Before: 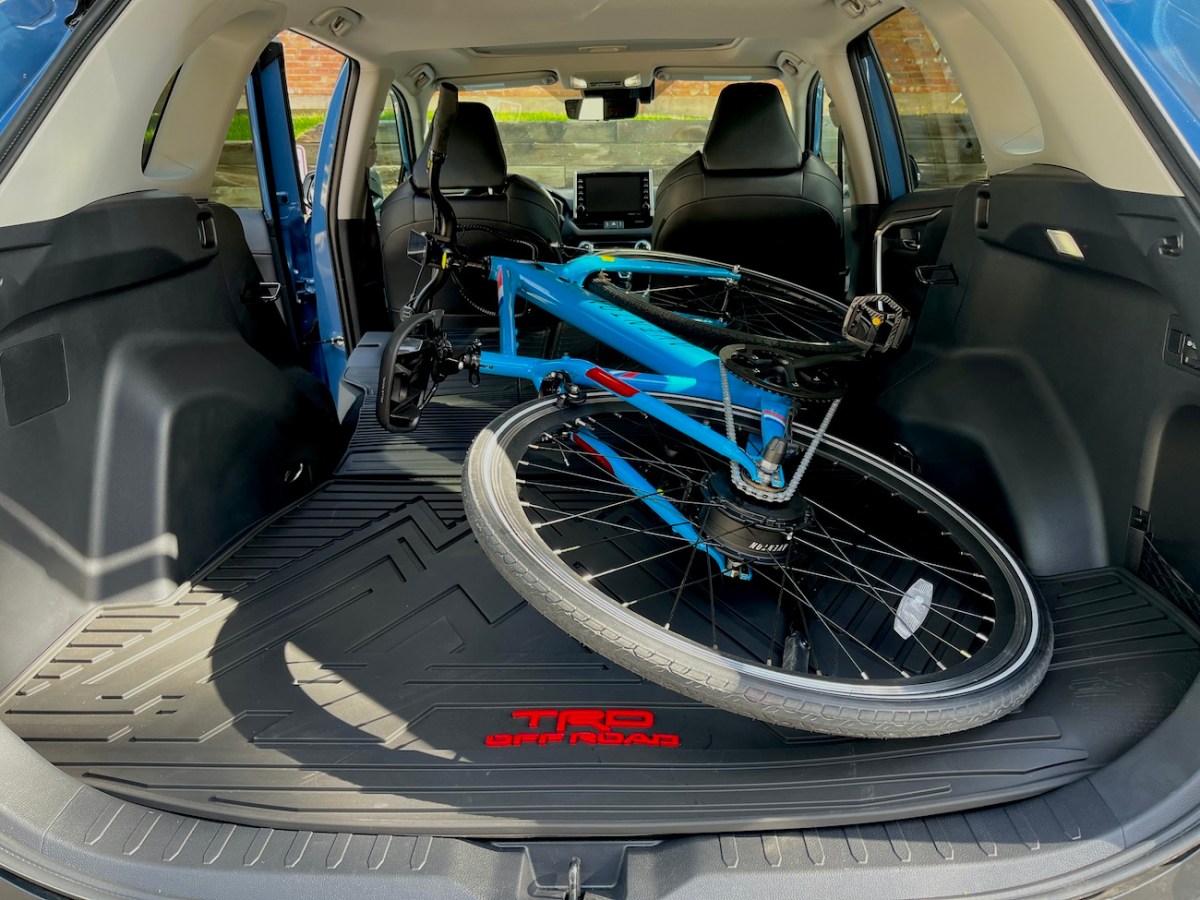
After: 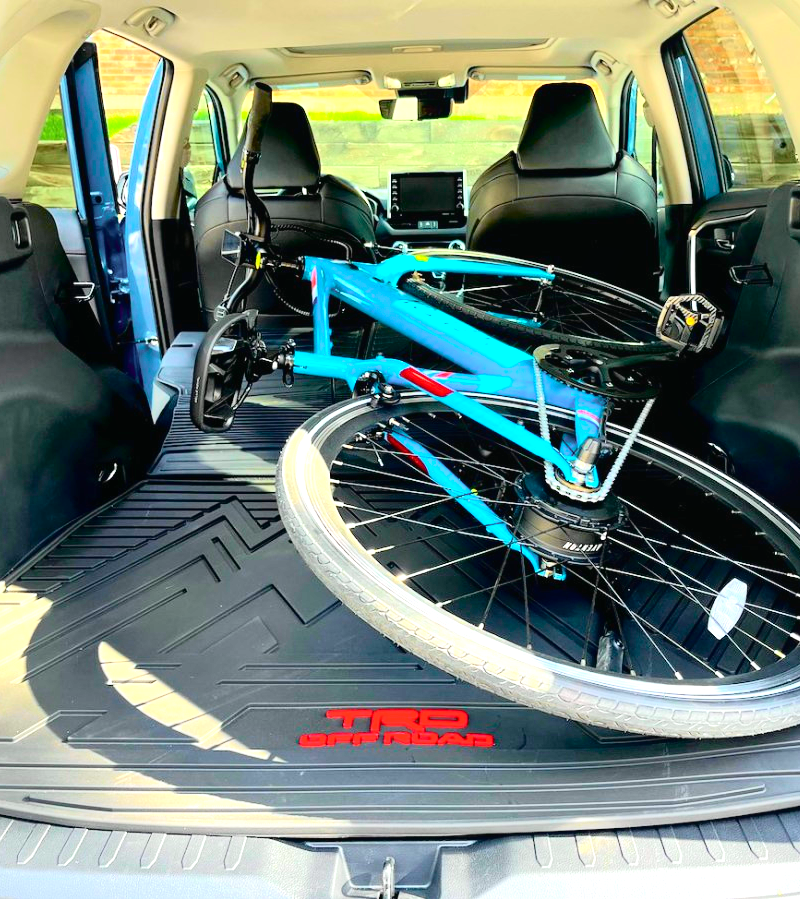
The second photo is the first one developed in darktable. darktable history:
crop and rotate: left 15.513%, right 17.8%
tone curve: curves: ch0 [(0, 0.022) (0.114, 0.088) (0.282, 0.316) (0.446, 0.511) (0.613, 0.693) (0.786, 0.843) (0.999, 0.949)]; ch1 [(0, 0) (0.395, 0.343) (0.463, 0.427) (0.486, 0.474) (0.503, 0.5) (0.535, 0.522) (0.555, 0.546) (0.594, 0.614) (0.755, 0.793) (1, 1)]; ch2 [(0, 0) (0.369, 0.388) (0.449, 0.431) (0.501, 0.5) (0.528, 0.517) (0.561, 0.598) (0.697, 0.721) (1, 1)], color space Lab, independent channels, preserve colors none
tone equalizer: -8 EV -0.455 EV, -7 EV -0.424 EV, -6 EV -0.333 EV, -5 EV -0.192 EV, -3 EV 0.248 EV, -2 EV 0.324 EV, -1 EV 0.373 EV, +0 EV 0.44 EV, smoothing diameter 24.98%, edges refinement/feathering 6.11, preserve details guided filter
local contrast: mode bilateral grid, contrast 21, coarseness 50, detail 119%, midtone range 0.2
exposure: exposure 1.138 EV, compensate highlight preservation false
